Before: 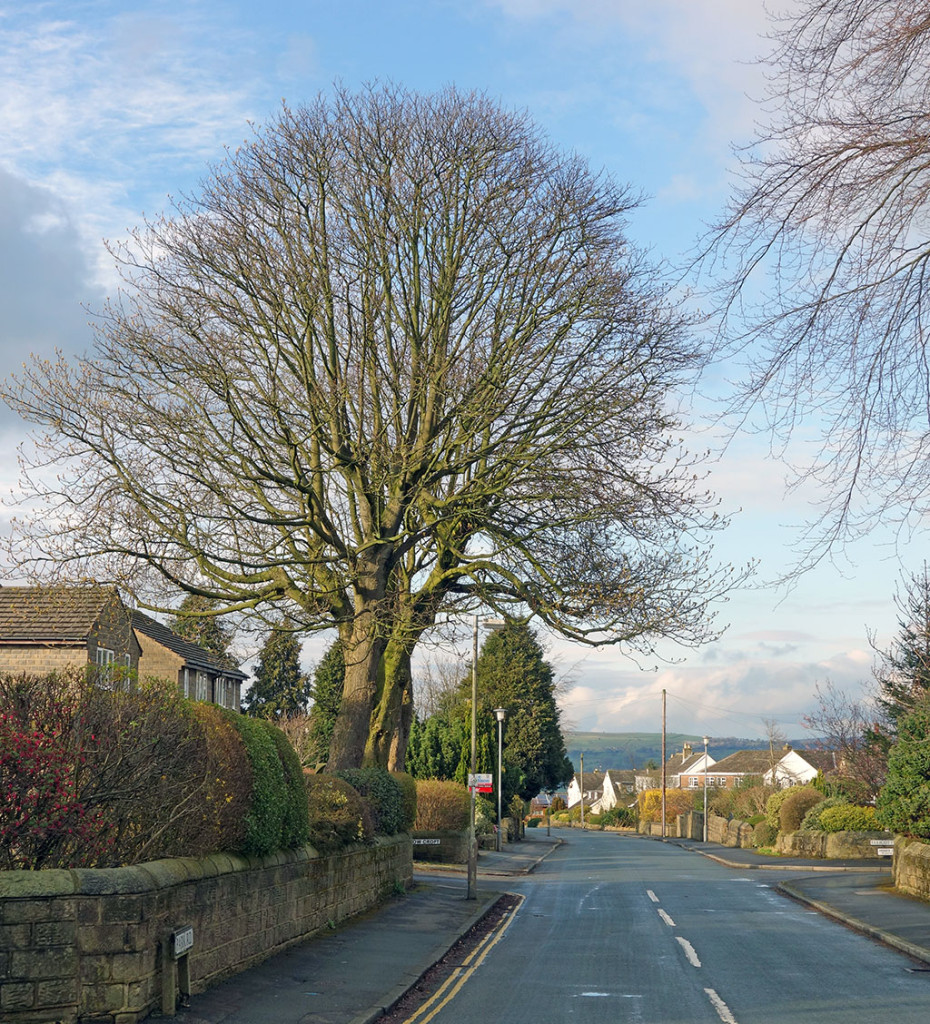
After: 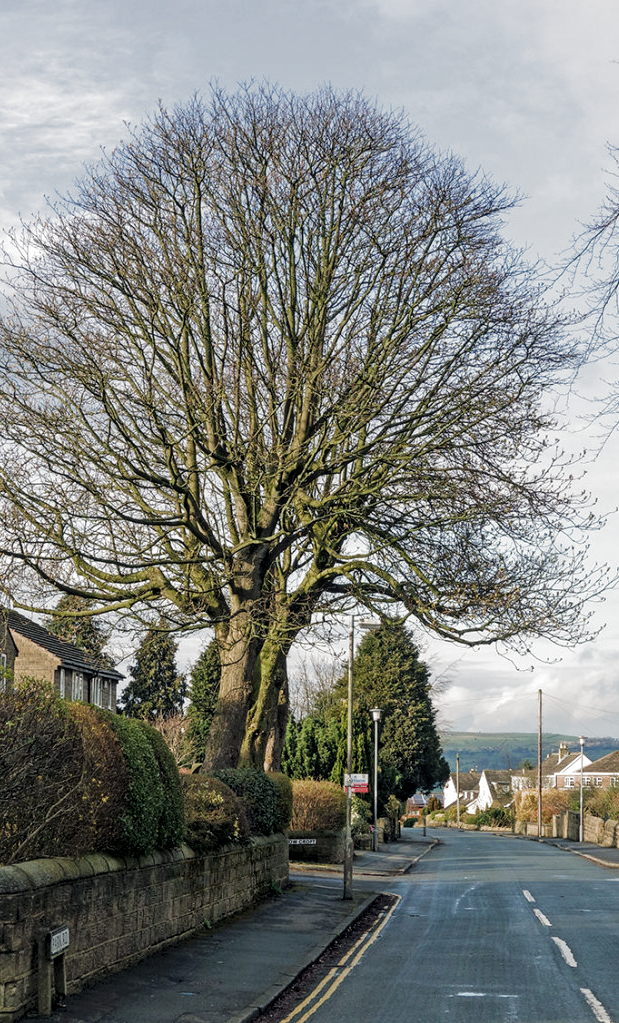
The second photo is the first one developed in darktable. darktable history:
crop and rotate: left 13.436%, right 19.907%
filmic rgb: black relative exposure -7.97 EV, white relative exposure 2.34 EV, threshold 5.96 EV, hardness 6.58, add noise in highlights 0.001, color science v3 (2019), use custom middle-gray values true, contrast in highlights soft, enable highlight reconstruction true
local contrast: on, module defaults
shadows and highlights: shadows 62.78, white point adjustment 0.338, highlights -33.99, compress 84.07%
